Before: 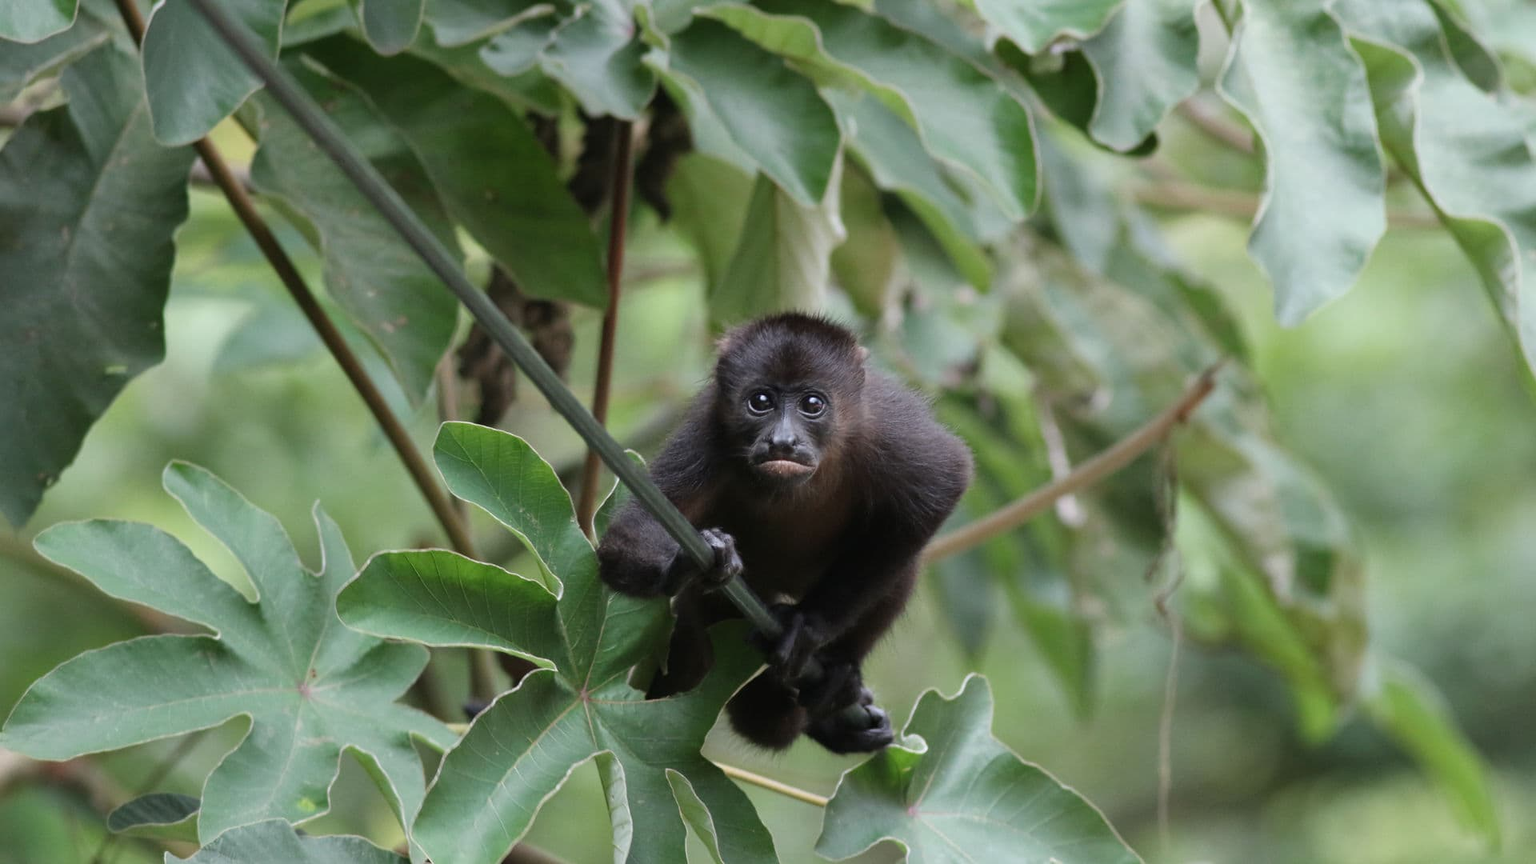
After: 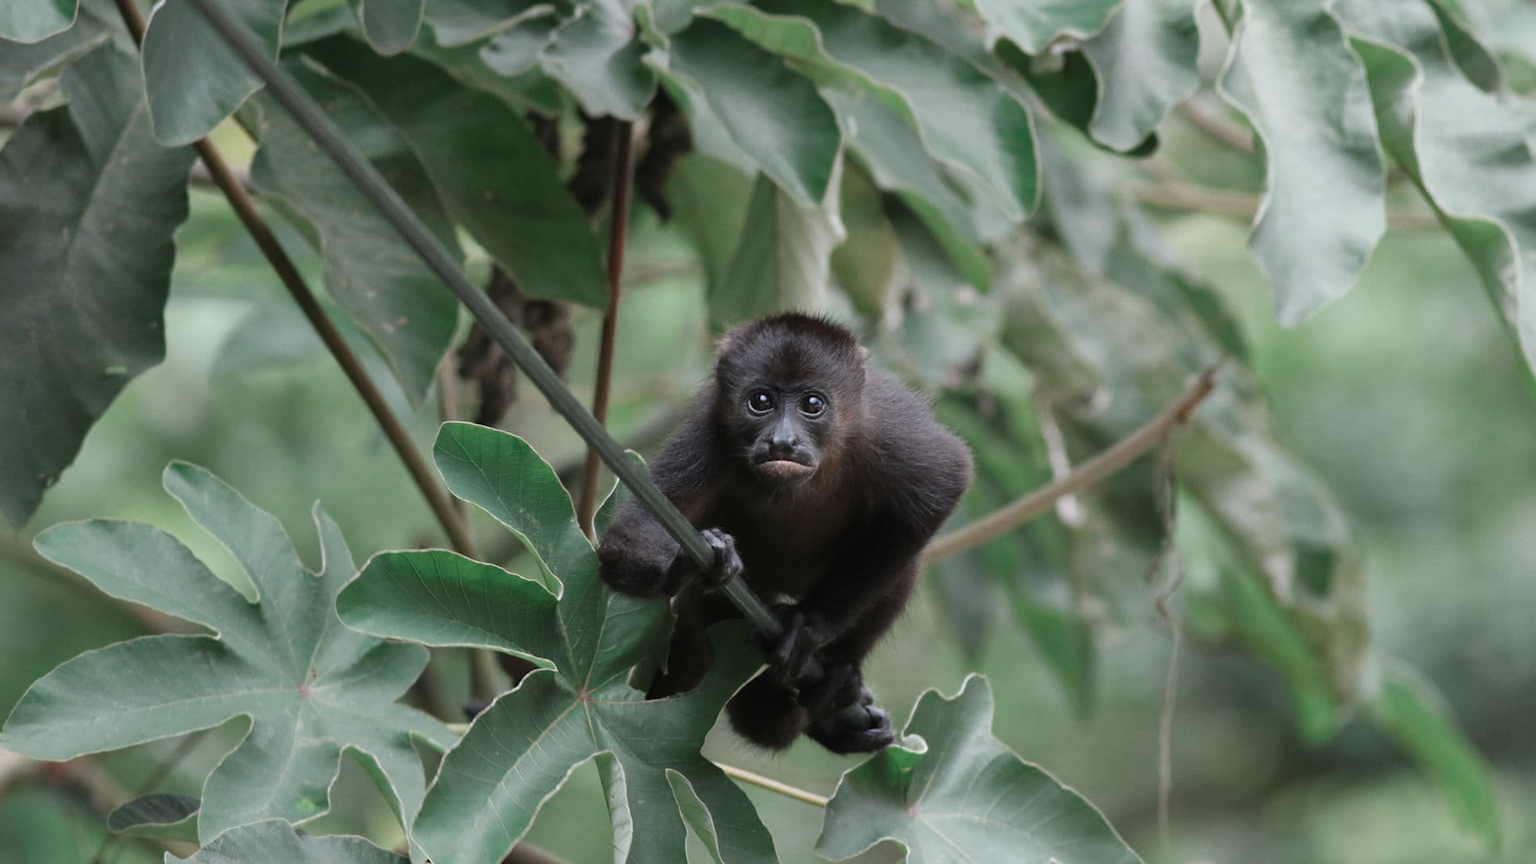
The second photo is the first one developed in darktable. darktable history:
tone equalizer: on, module defaults
color zones: curves: ch0 [(0, 0.5) (0.125, 0.4) (0.25, 0.5) (0.375, 0.4) (0.5, 0.4) (0.625, 0.35) (0.75, 0.35) (0.875, 0.5)]; ch1 [(0, 0.35) (0.125, 0.45) (0.25, 0.35) (0.375, 0.35) (0.5, 0.35) (0.625, 0.35) (0.75, 0.45) (0.875, 0.35)]; ch2 [(0, 0.6) (0.125, 0.5) (0.25, 0.5) (0.375, 0.6) (0.5, 0.6) (0.625, 0.5) (0.75, 0.5) (0.875, 0.5)]
